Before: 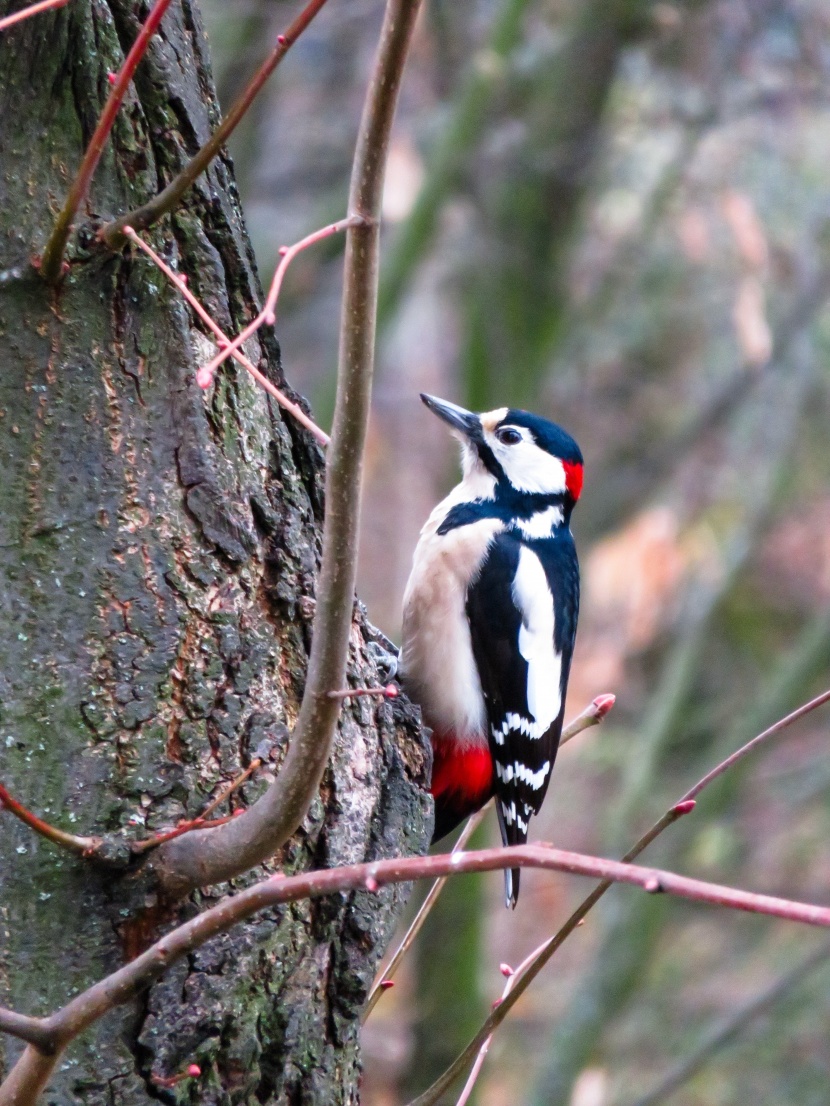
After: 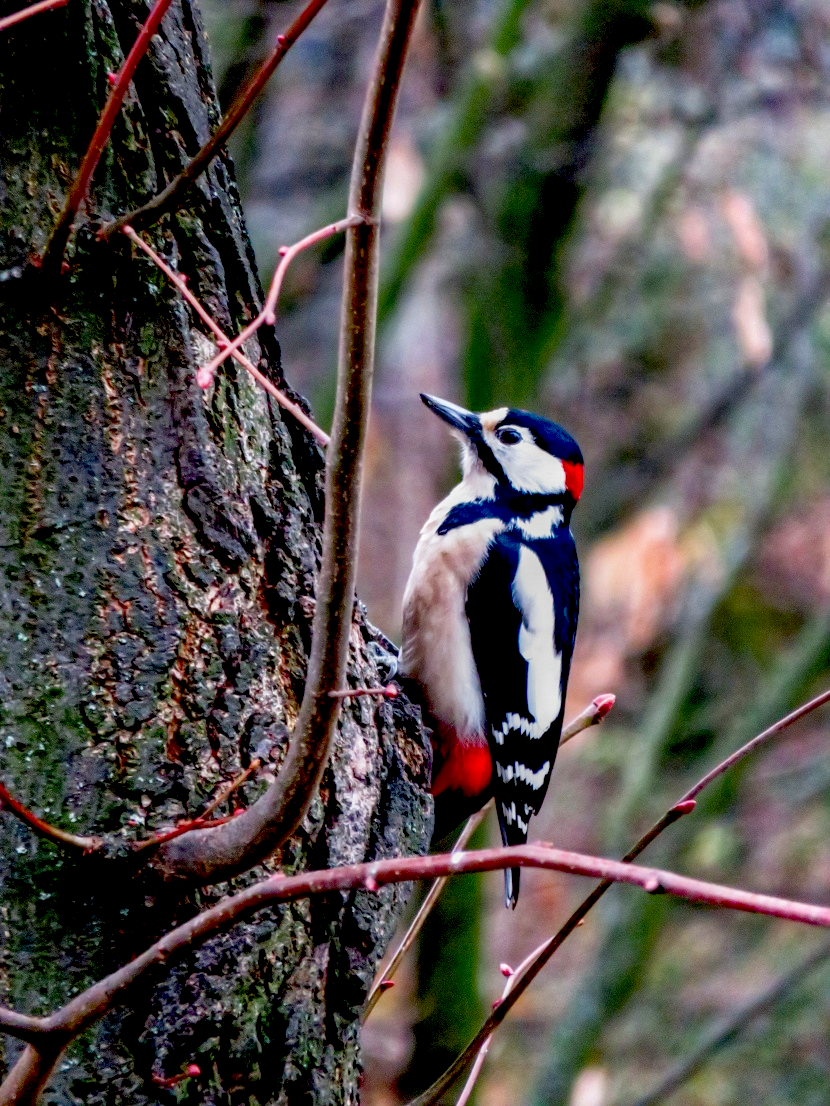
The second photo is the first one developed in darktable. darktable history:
local contrast: on, module defaults
haze removal: compatibility mode true, adaptive false
exposure: black level correction 0.056, compensate highlight preservation false
